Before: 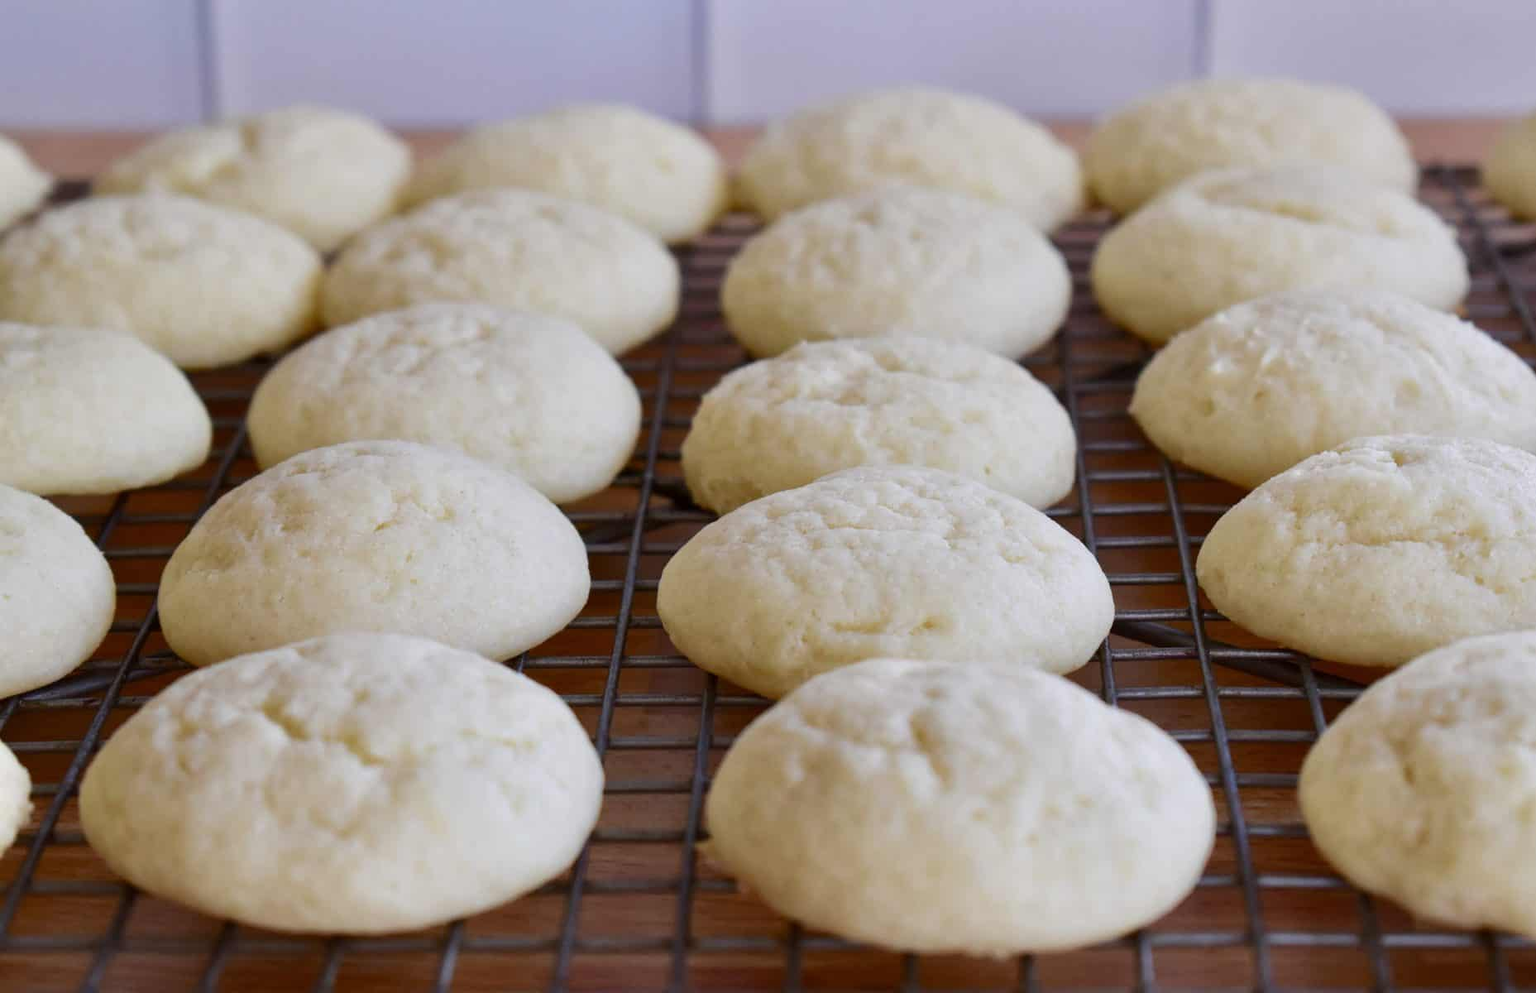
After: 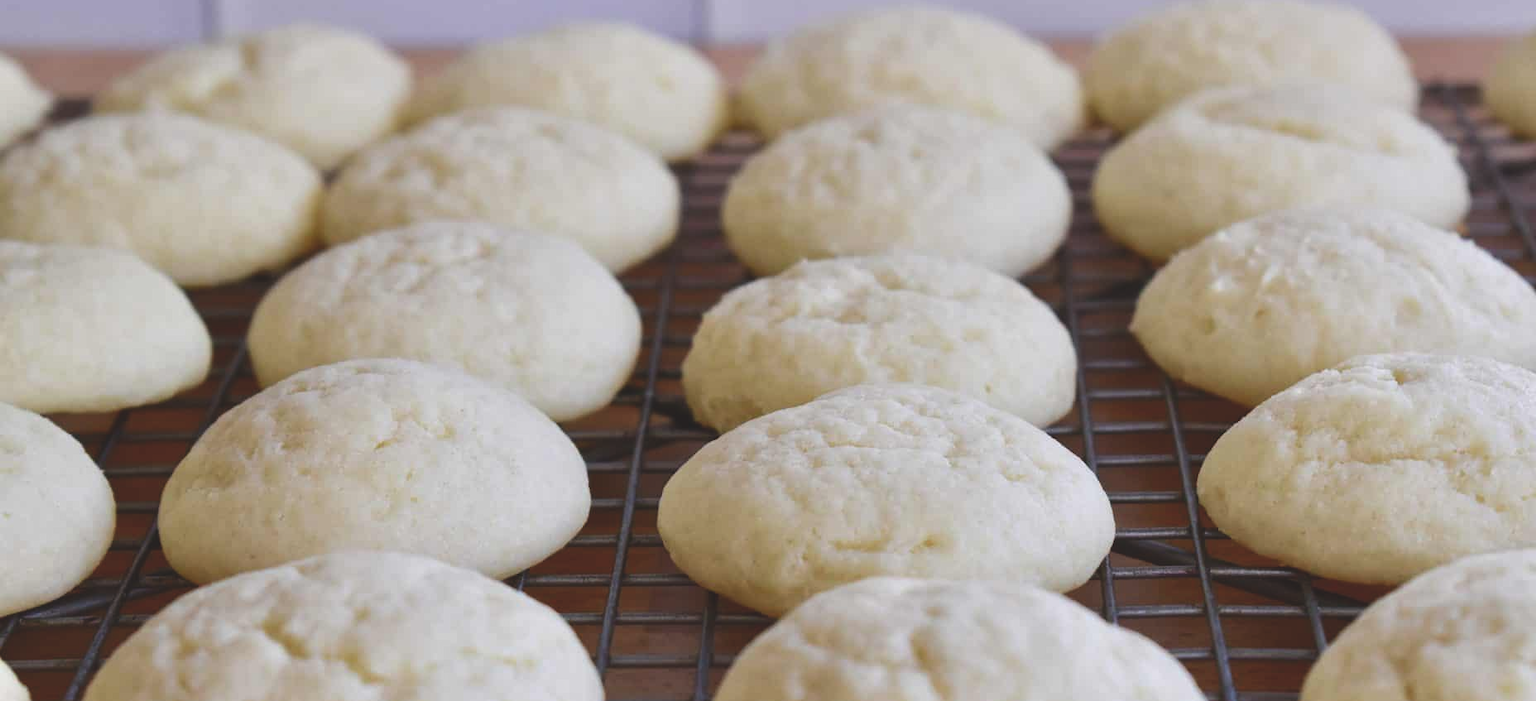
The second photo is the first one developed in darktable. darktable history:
tone equalizer: on, module defaults
crop and rotate: top 8.293%, bottom 20.996%
exposure: black level correction -0.015, compensate highlight preservation false
